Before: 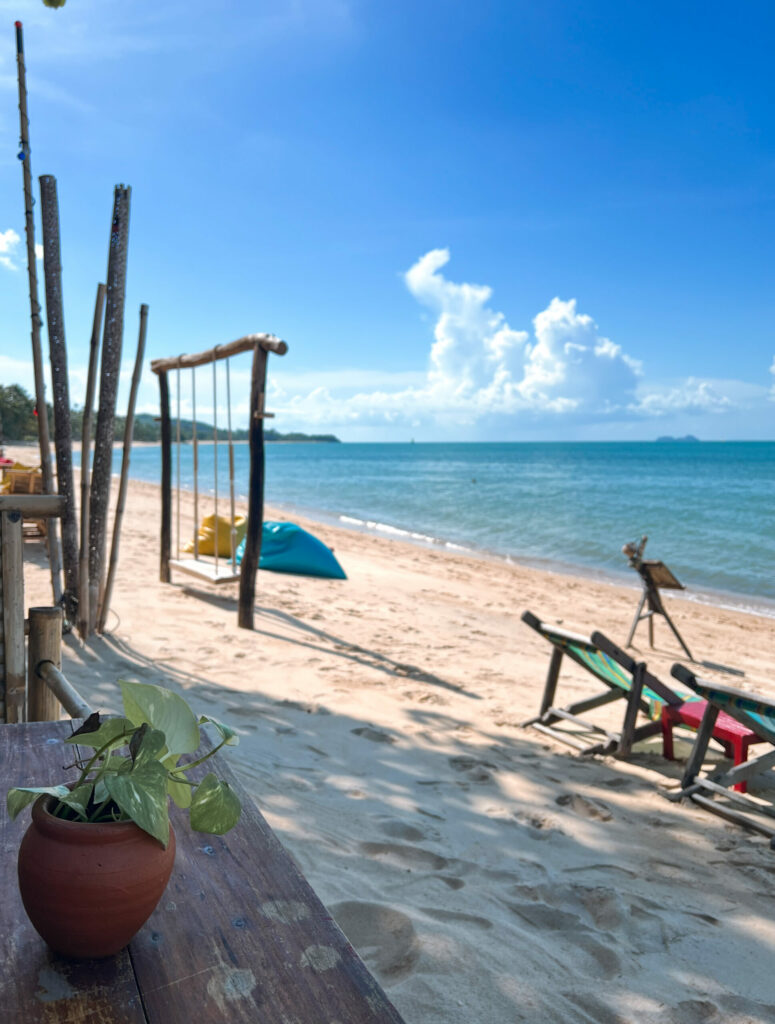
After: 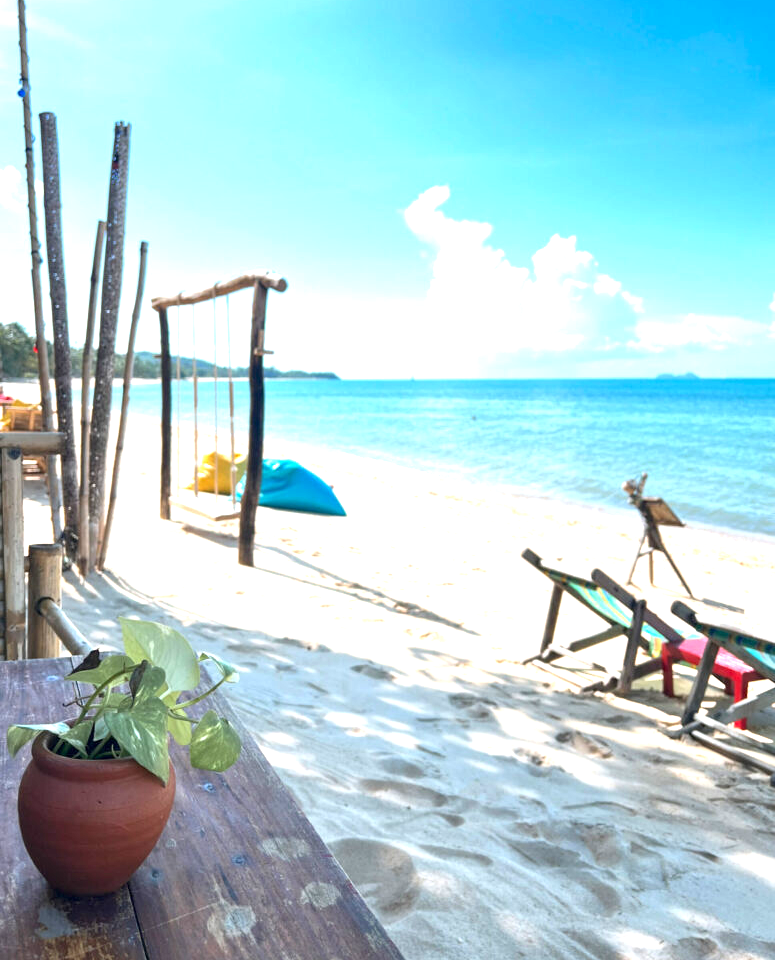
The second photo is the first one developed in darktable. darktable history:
crop and rotate: top 6.25%
exposure: black level correction 0.001, exposure 1.398 EV, compensate exposure bias true, compensate highlight preservation false
